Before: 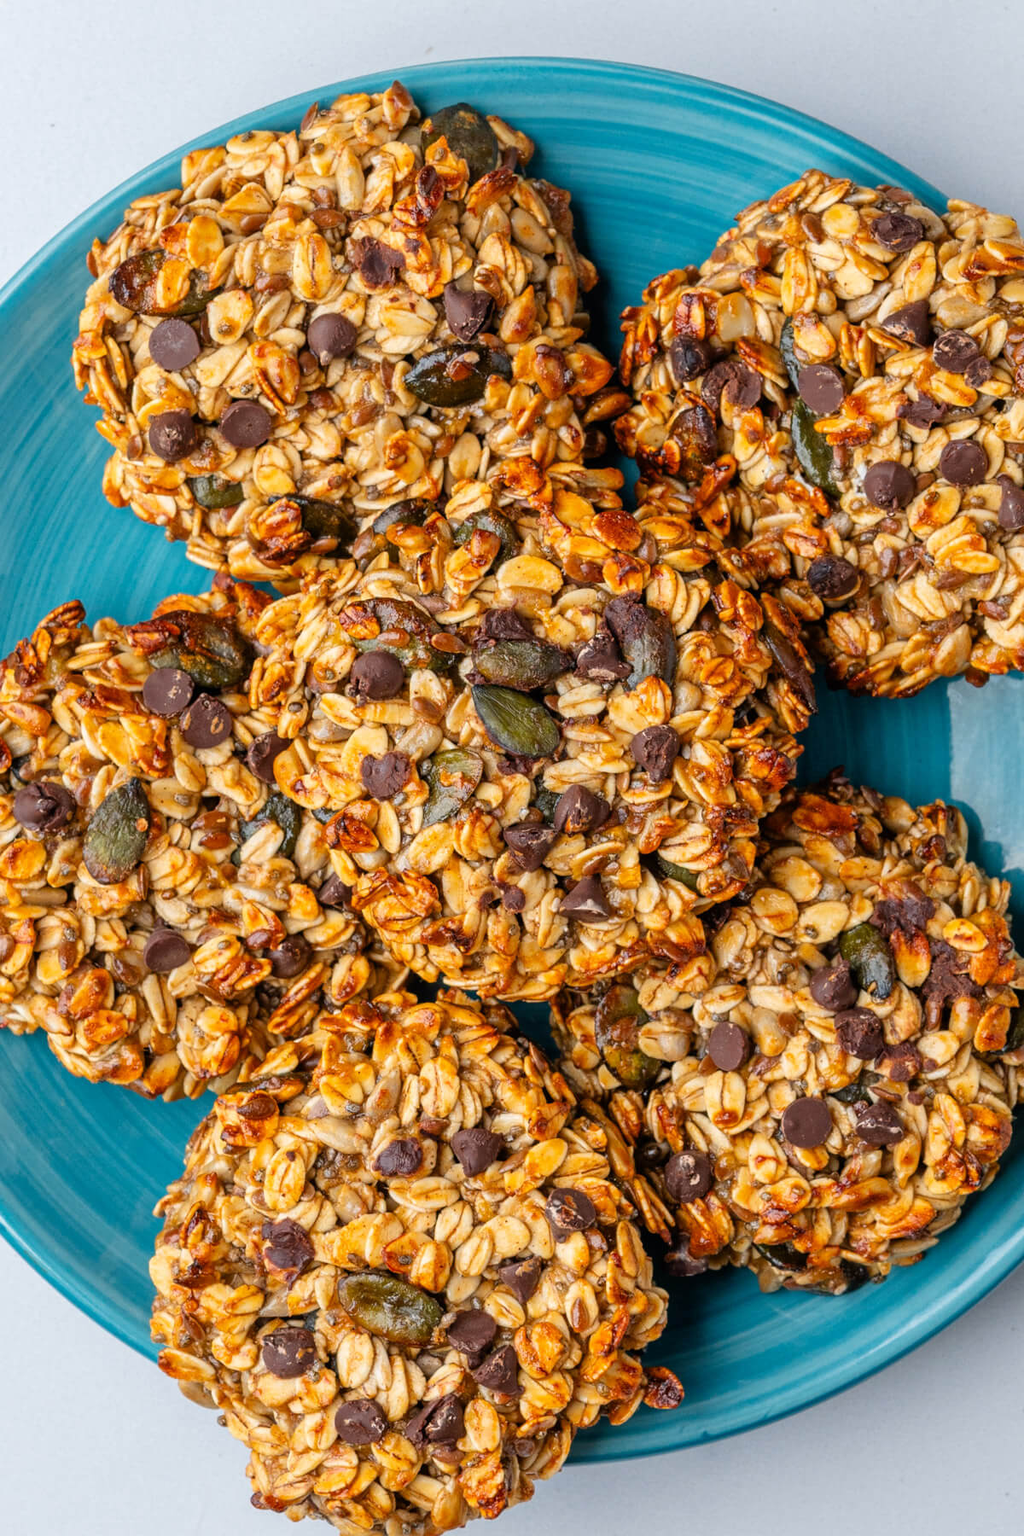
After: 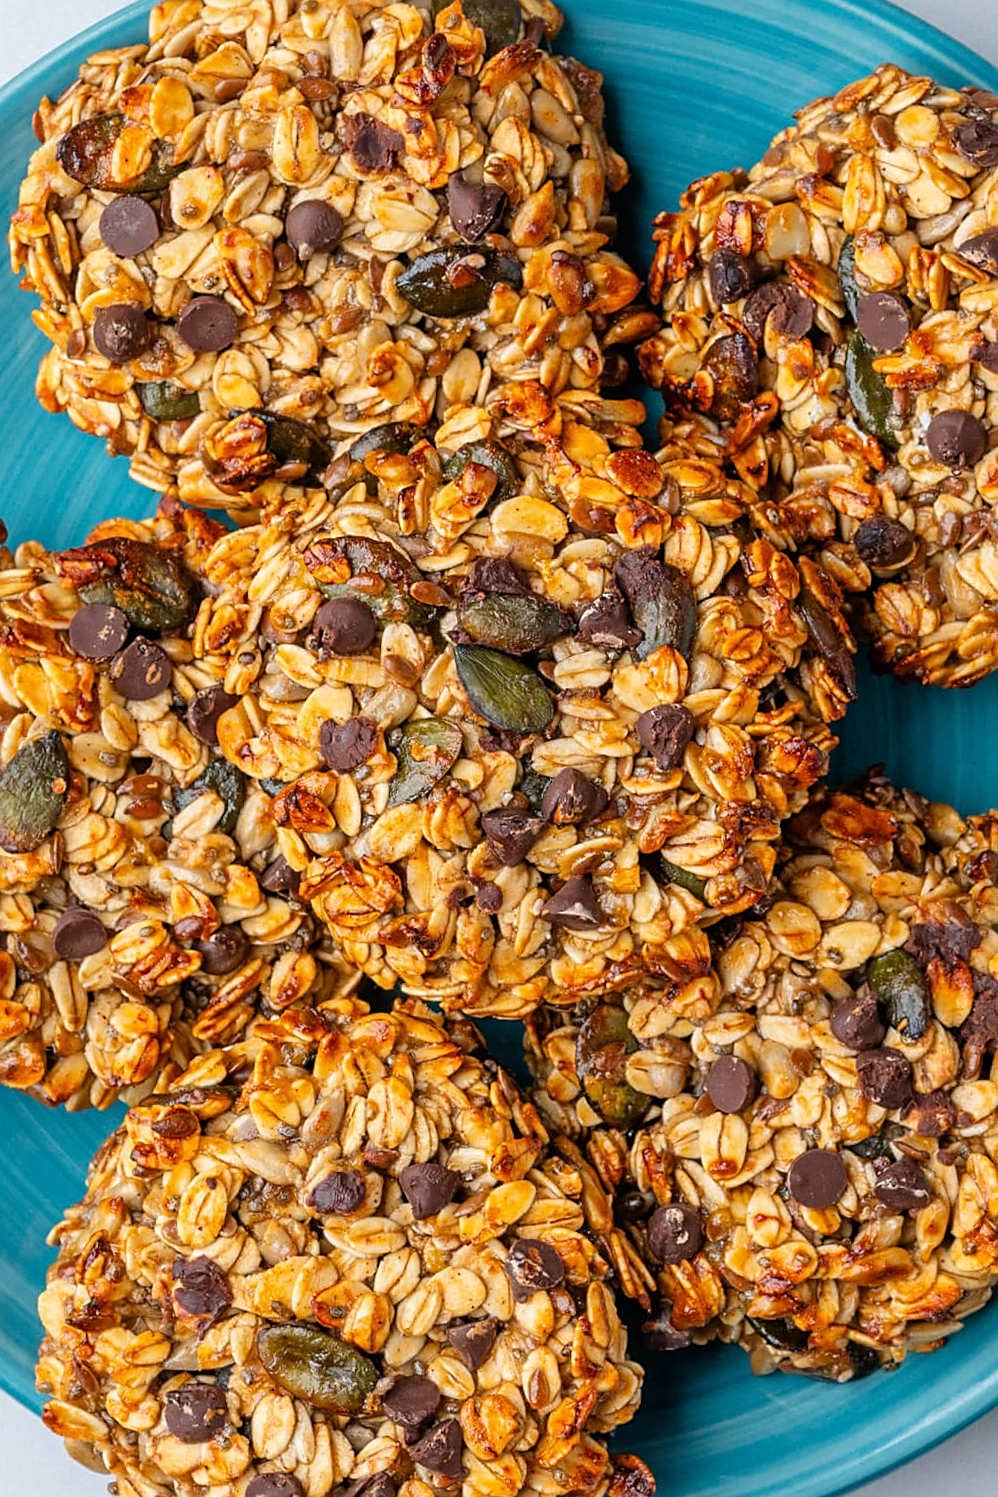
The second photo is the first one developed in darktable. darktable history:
sharpen: radius 1.967
crop and rotate: angle -3.27°, left 5.211%, top 5.211%, right 4.607%, bottom 4.607%
